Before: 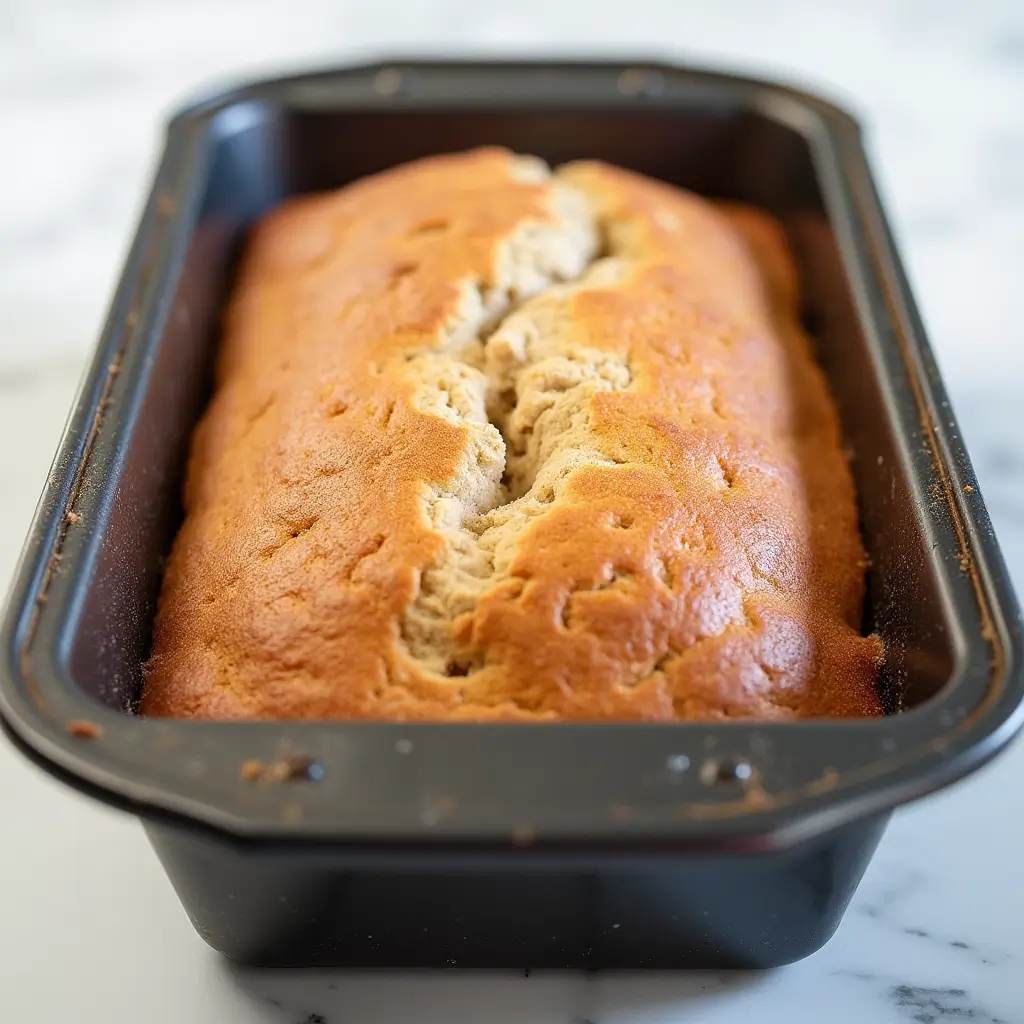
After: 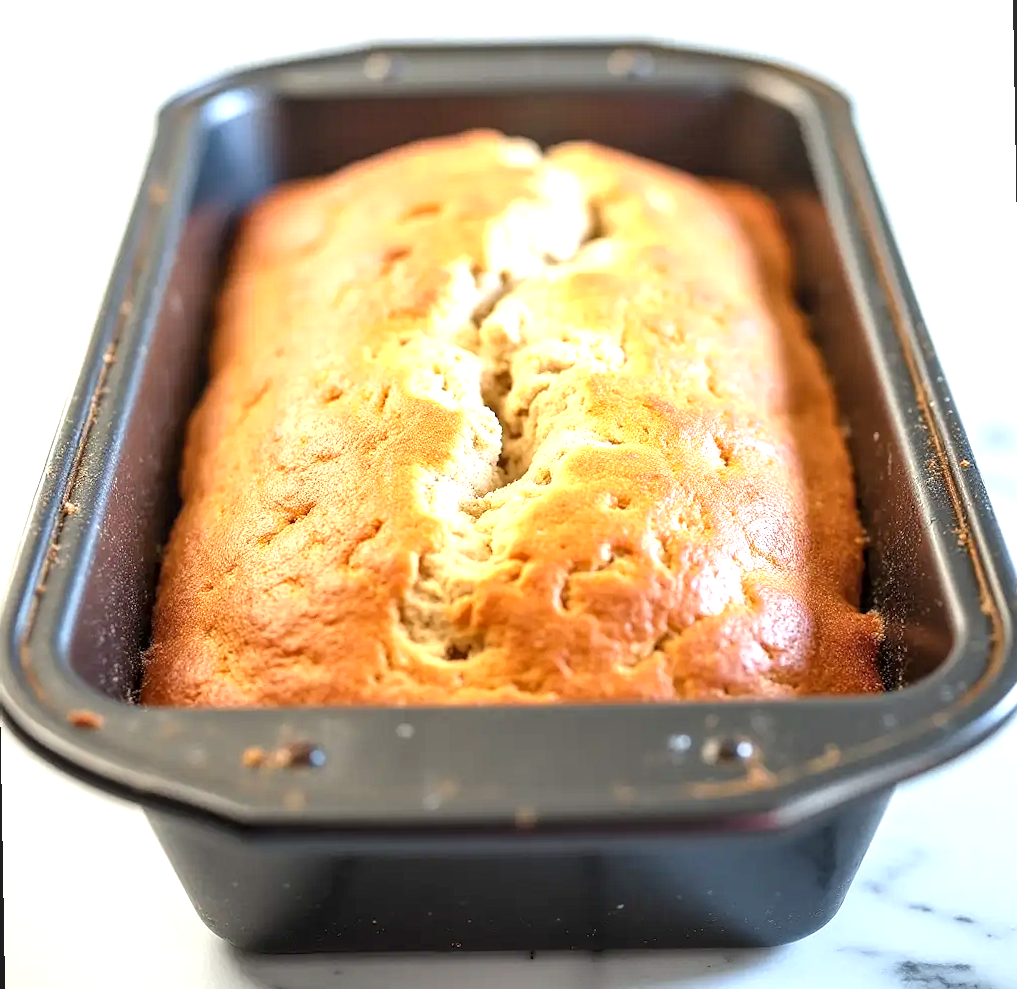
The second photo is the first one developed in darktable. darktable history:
exposure: exposure 1 EV, compensate highlight preservation false
local contrast: on, module defaults
rotate and perspective: rotation -1°, crop left 0.011, crop right 0.989, crop top 0.025, crop bottom 0.975
